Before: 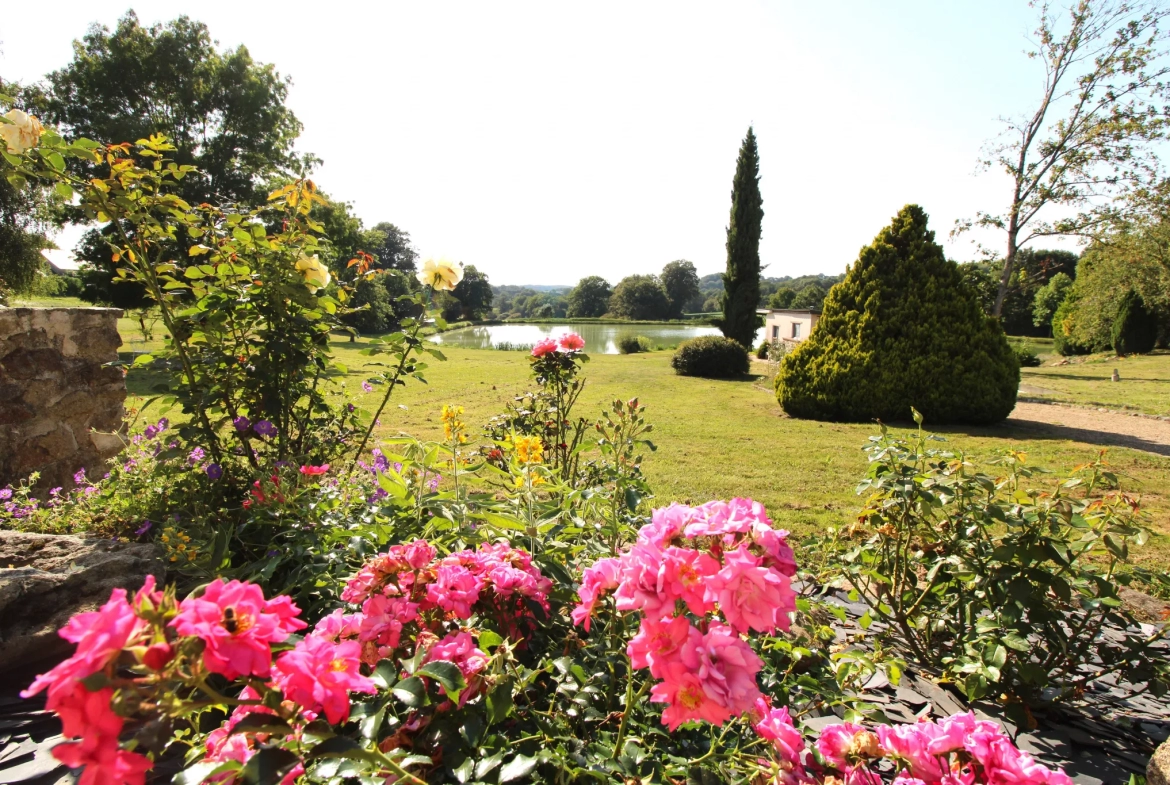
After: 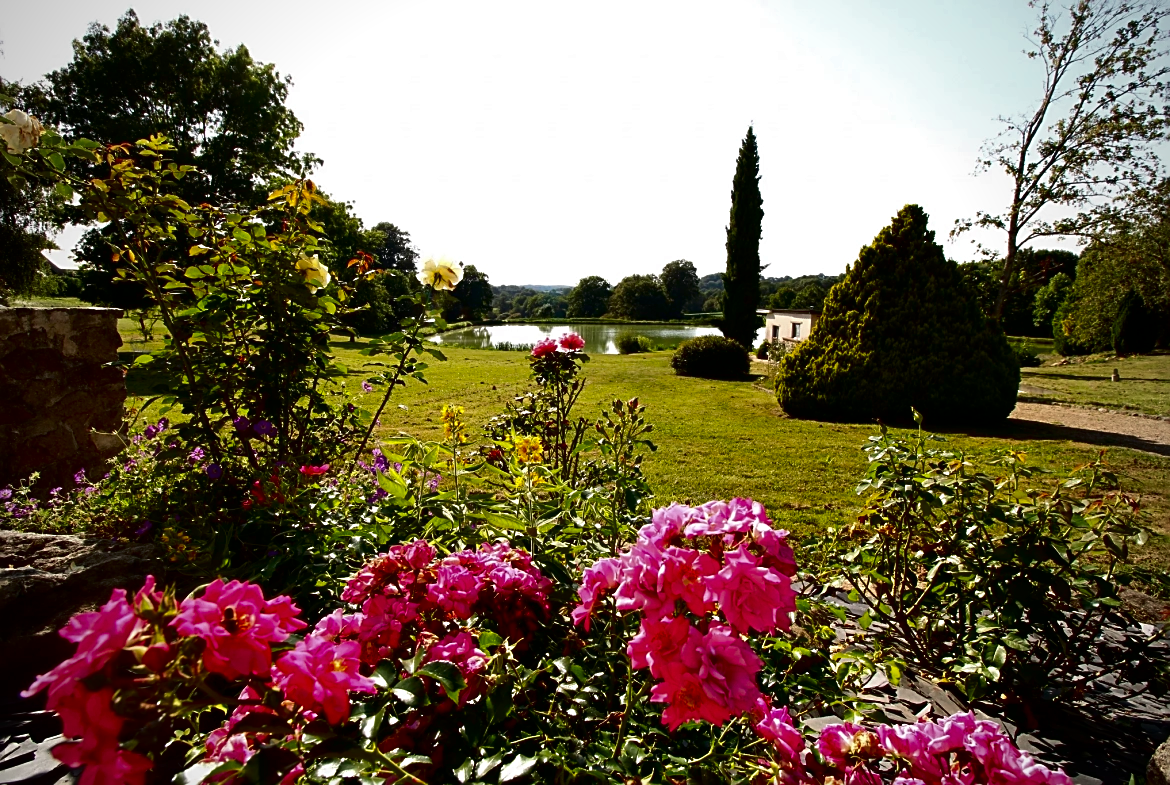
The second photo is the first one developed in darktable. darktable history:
sharpen: on, module defaults
vignetting: fall-off start 71.88%, brightness -0.453, saturation -0.307
contrast brightness saturation: contrast 0.089, brightness -0.6, saturation 0.171
